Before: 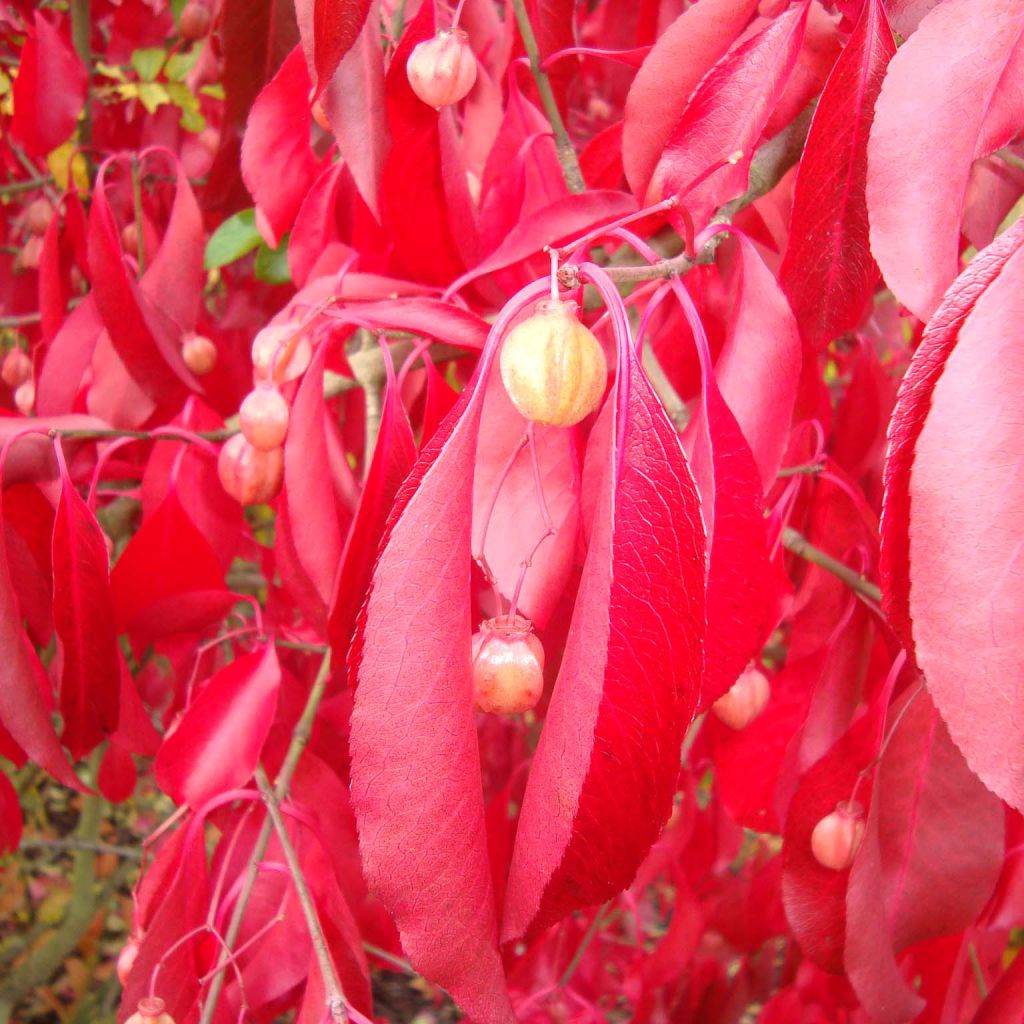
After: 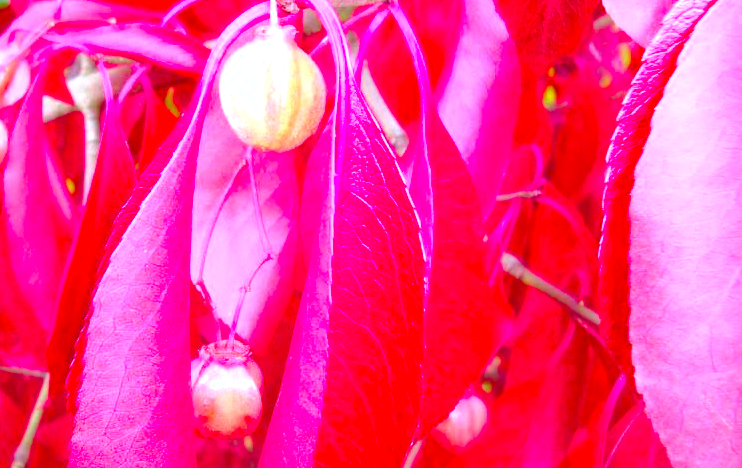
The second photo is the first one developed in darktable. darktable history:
crop and rotate: left 27.53%, top 26.875%, bottom 27.398%
color balance rgb: power › chroma 0.486%, power › hue 259.54°, highlights gain › chroma 0.281%, highlights gain › hue 330.54°, global offset › chroma 0.287%, global offset › hue 320.05°, linear chroma grading › global chroma 40.485%, perceptual saturation grading › global saturation 20%, perceptual saturation grading › highlights -25.004%, perceptual saturation grading › shadows 49.935%, perceptual brilliance grading › global brilliance 12.465%
color calibration: illuminant custom, x 0.391, y 0.392, temperature 3867.16 K
